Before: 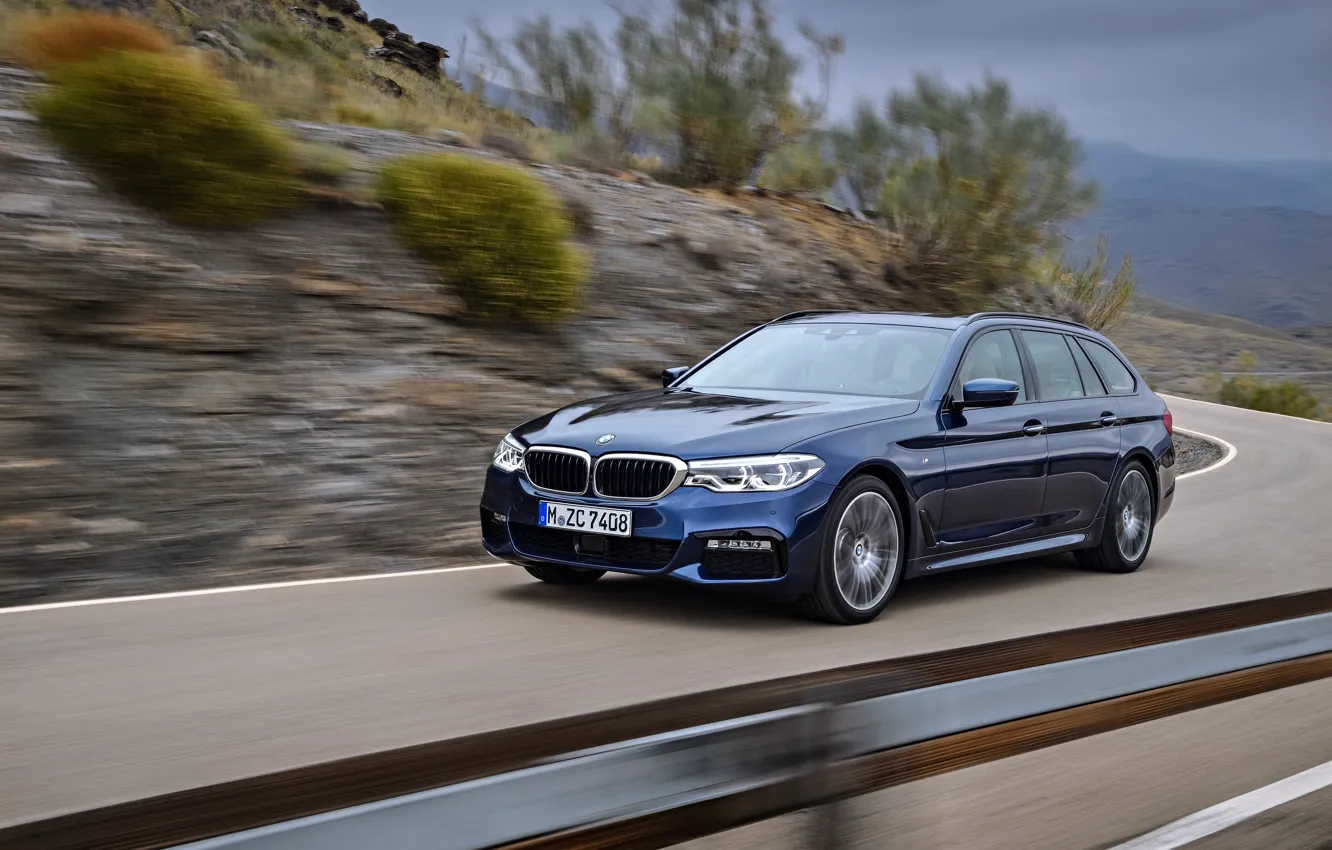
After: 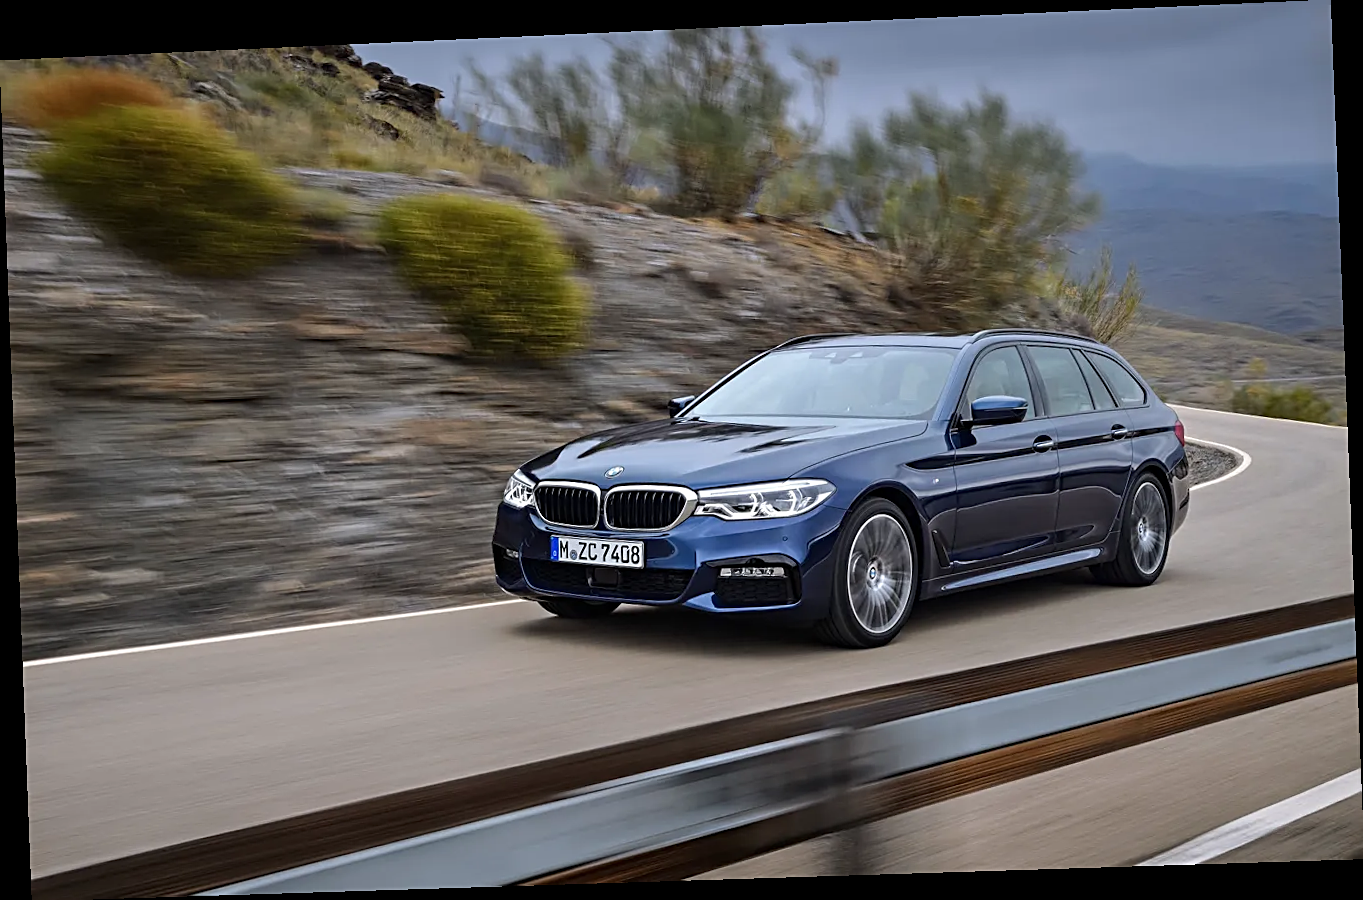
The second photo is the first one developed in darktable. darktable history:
rotate and perspective: rotation -2.22°, lens shift (horizontal) -0.022, automatic cropping off
sharpen: on, module defaults
